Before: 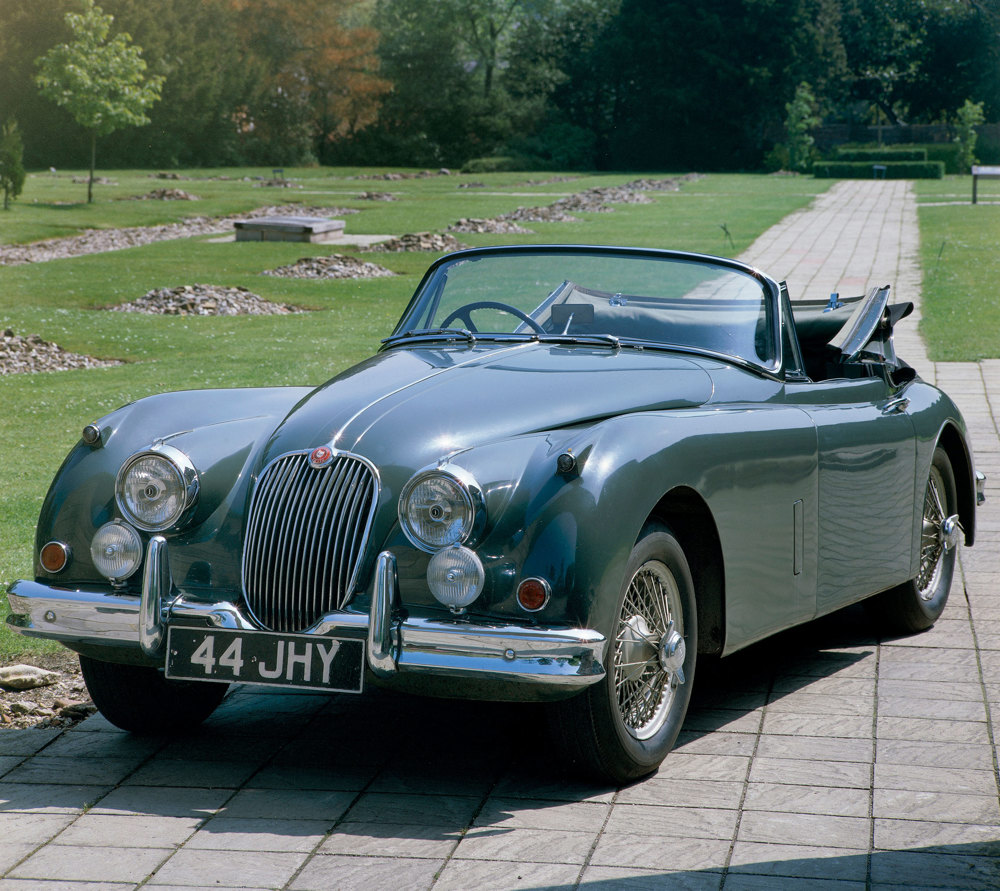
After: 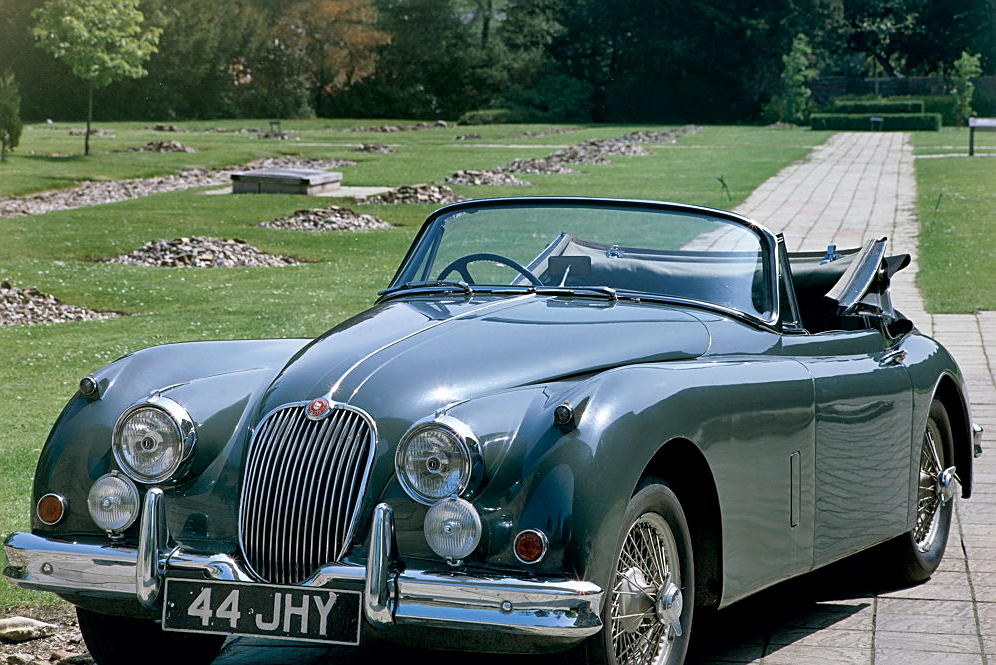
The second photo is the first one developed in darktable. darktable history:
local contrast: mode bilateral grid, contrast 20, coarseness 50, detail 148%, midtone range 0.2
sharpen: on, module defaults
crop: left 0.387%, top 5.469%, bottom 19.809%
